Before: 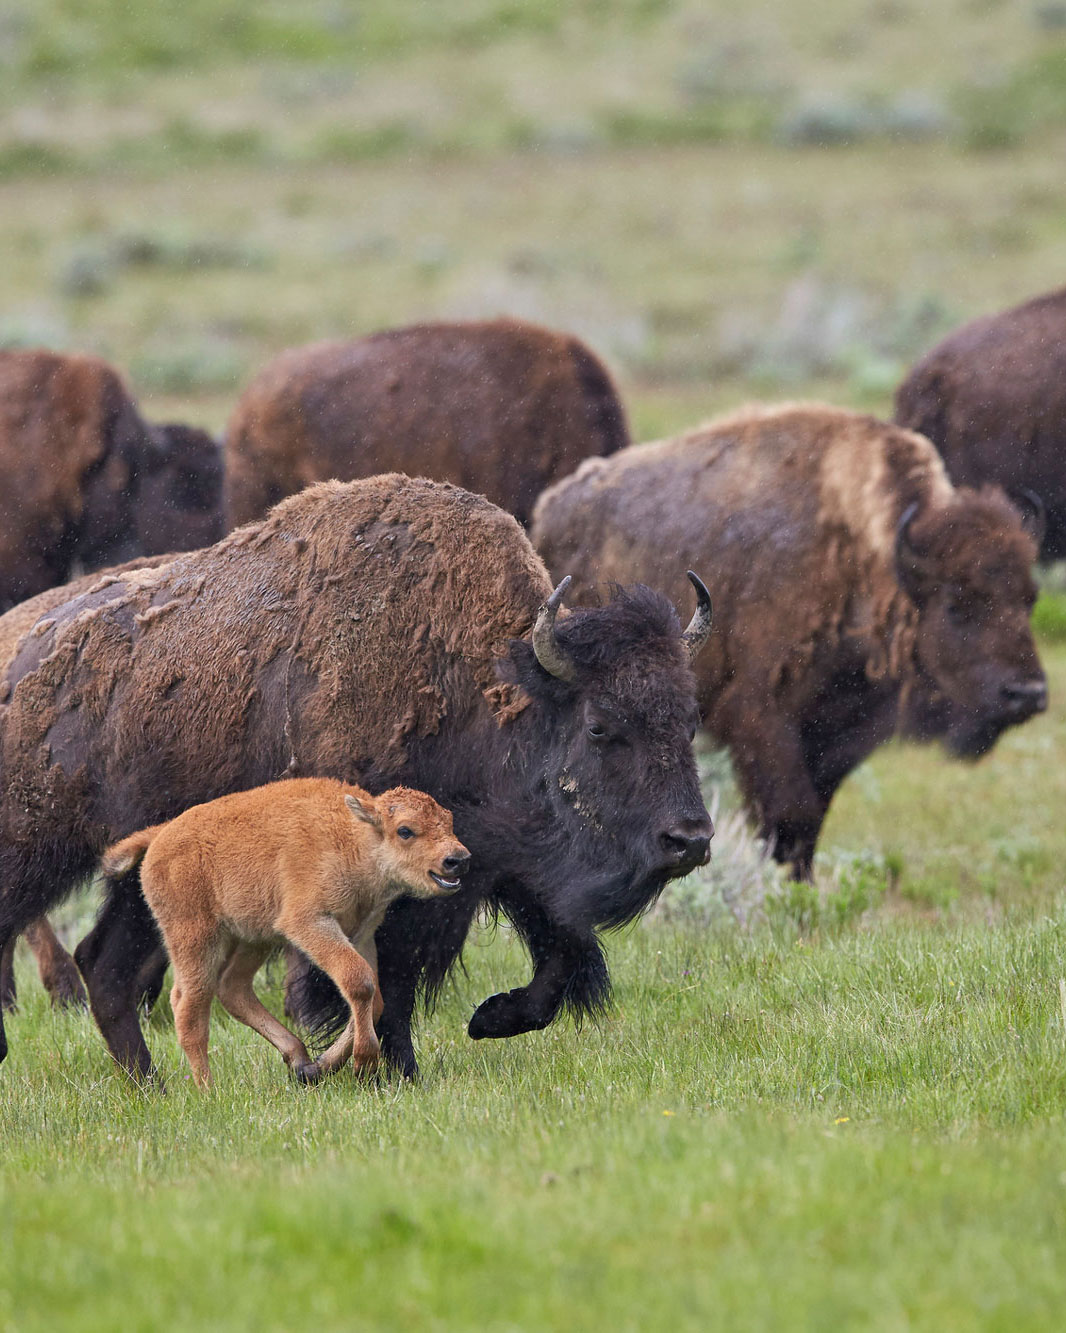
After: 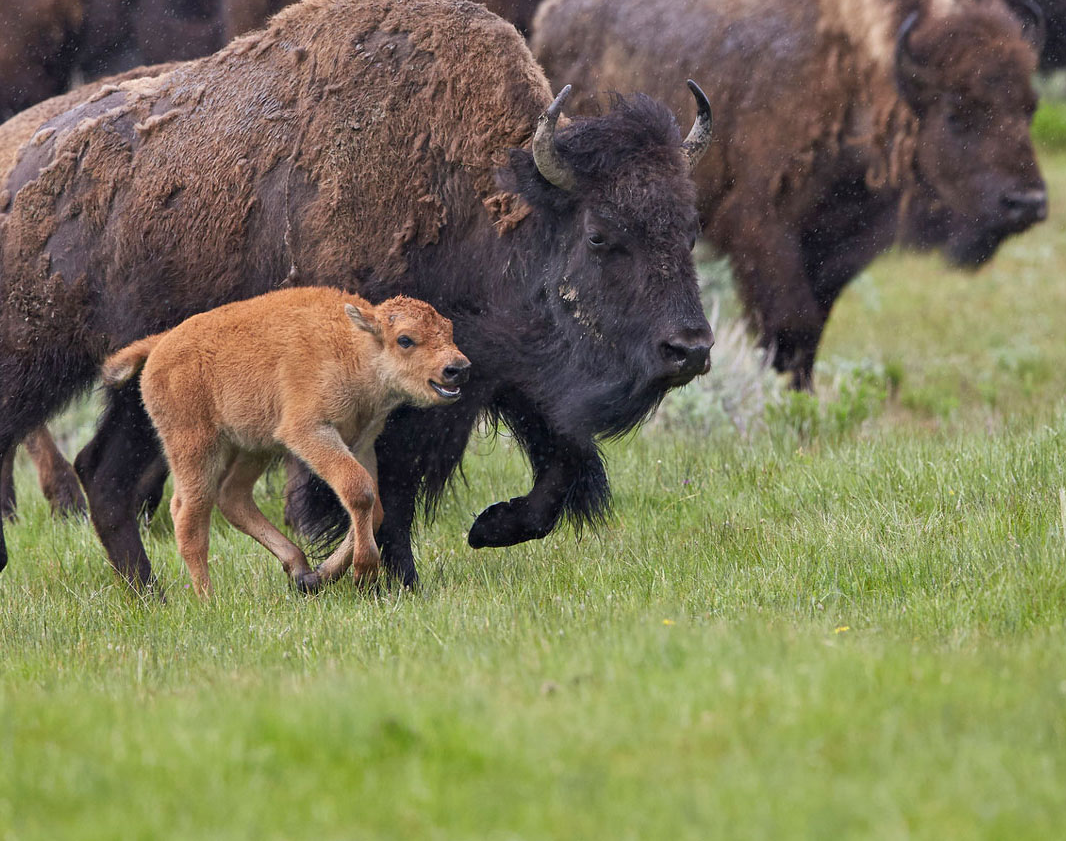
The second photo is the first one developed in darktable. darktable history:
crop and rotate: top 36.879%
